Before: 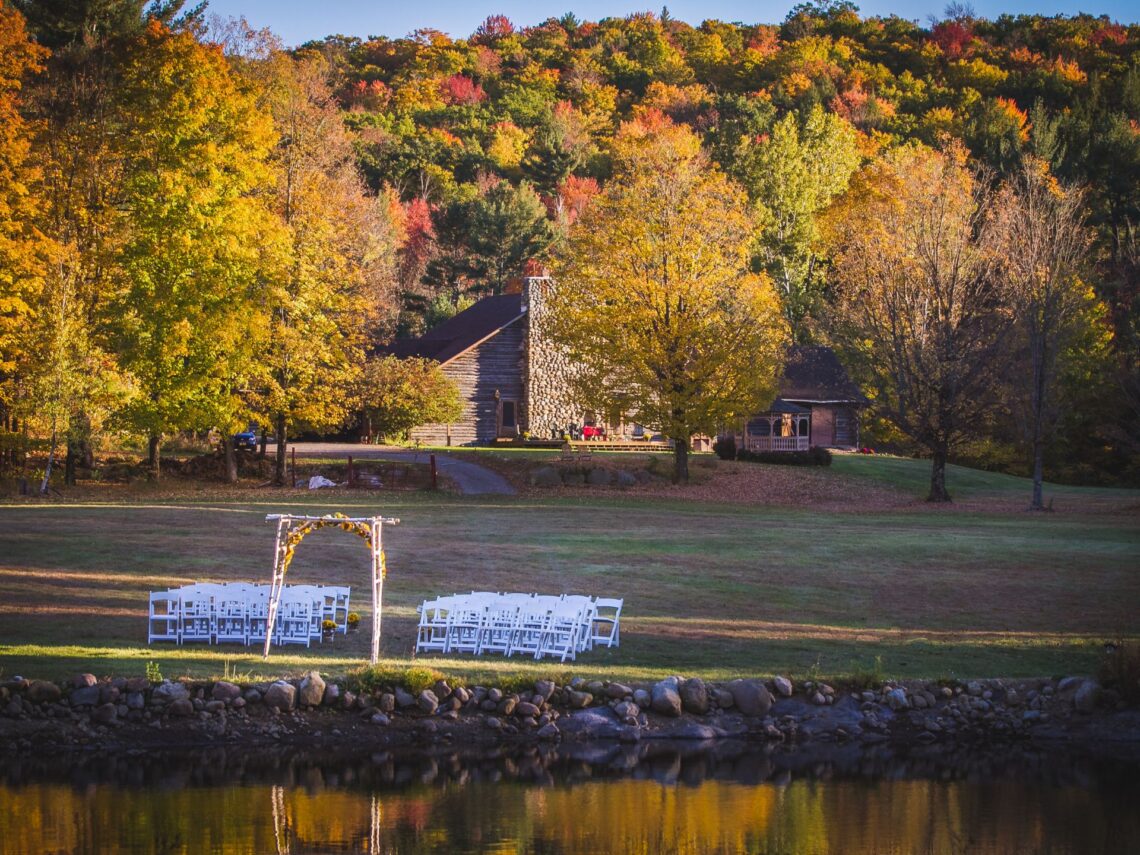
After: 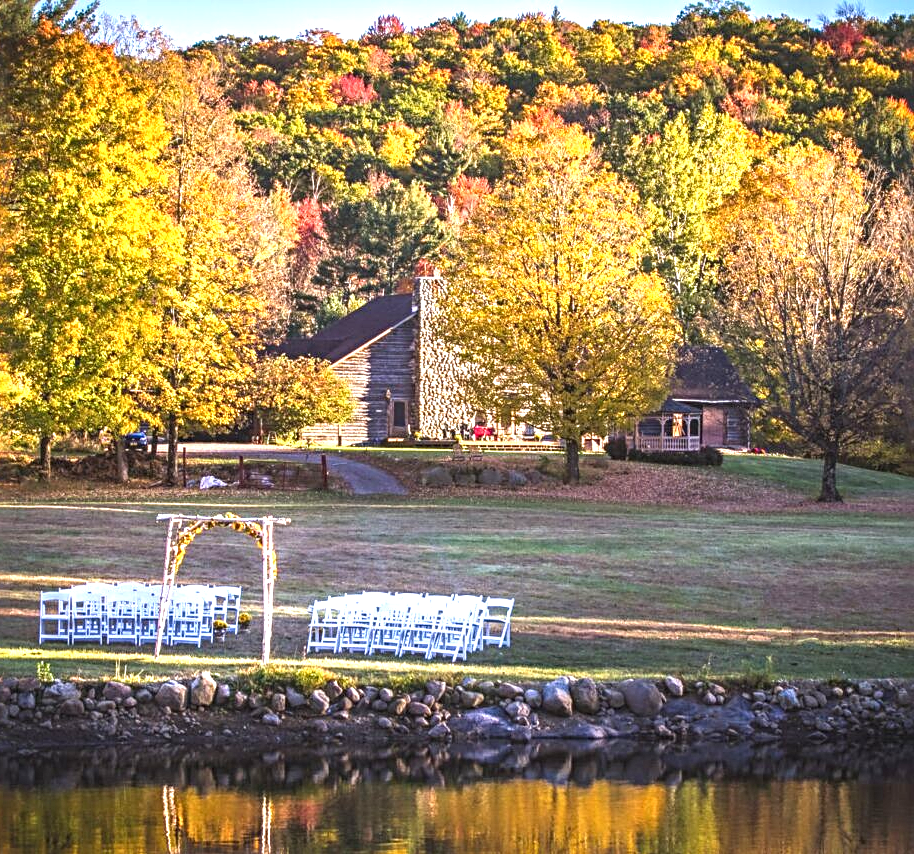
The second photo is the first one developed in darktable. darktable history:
crop and rotate: left 9.613%, right 10.181%
sharpen: radius 3.975
exposure: black level correction 0, exposure 1.101 EV, compensate highlight preservation false
local contrast: on, module defaults
